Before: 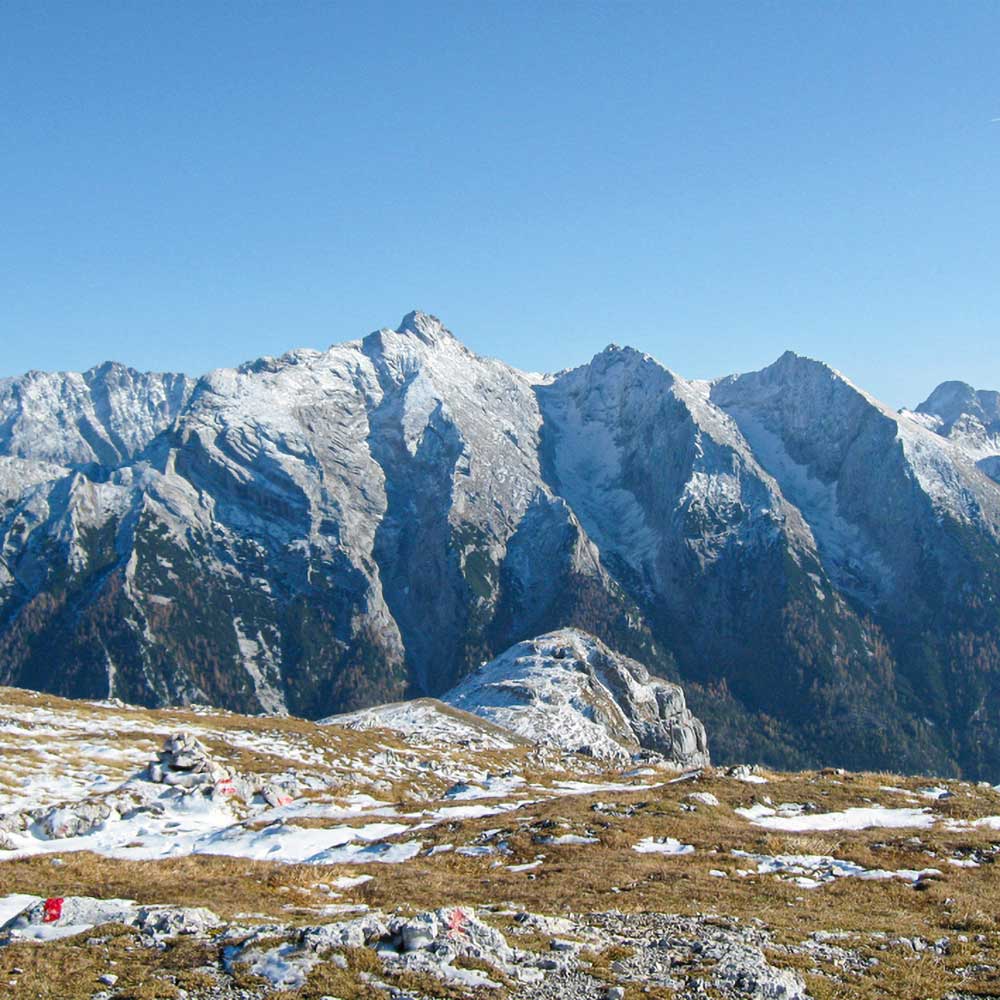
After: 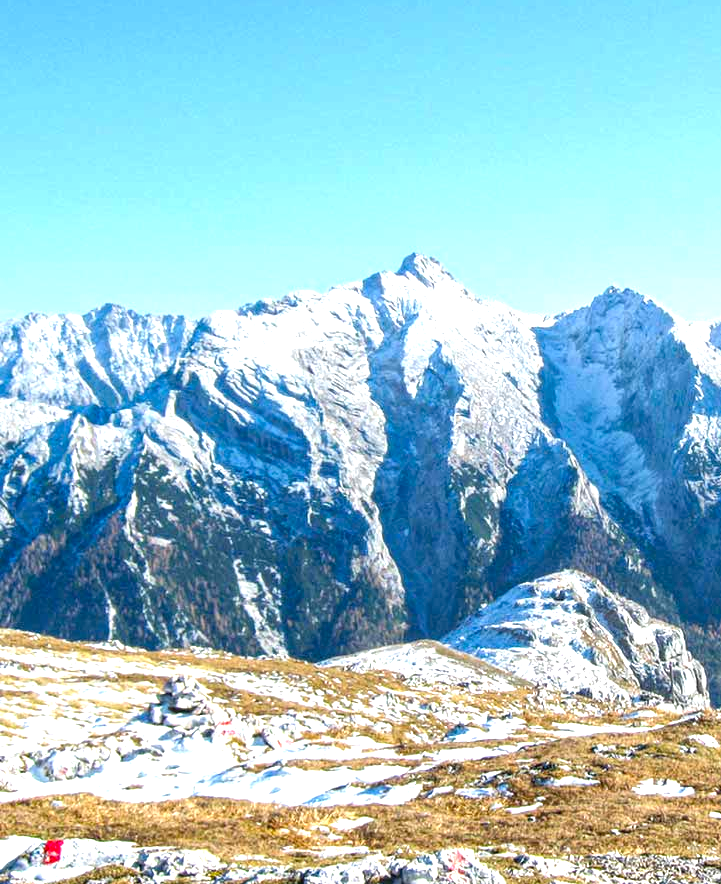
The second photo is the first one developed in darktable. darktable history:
local contrast: on, module defaults
exposure: black level correction 0.001, exposure 1 EV, compensate exposure bias true, compensate highlight preservation false
contrast brightness saturation: contrast 0.043, saturation 0.15
crop: top 5.803%, right 27.866%, bottom 5.732%
